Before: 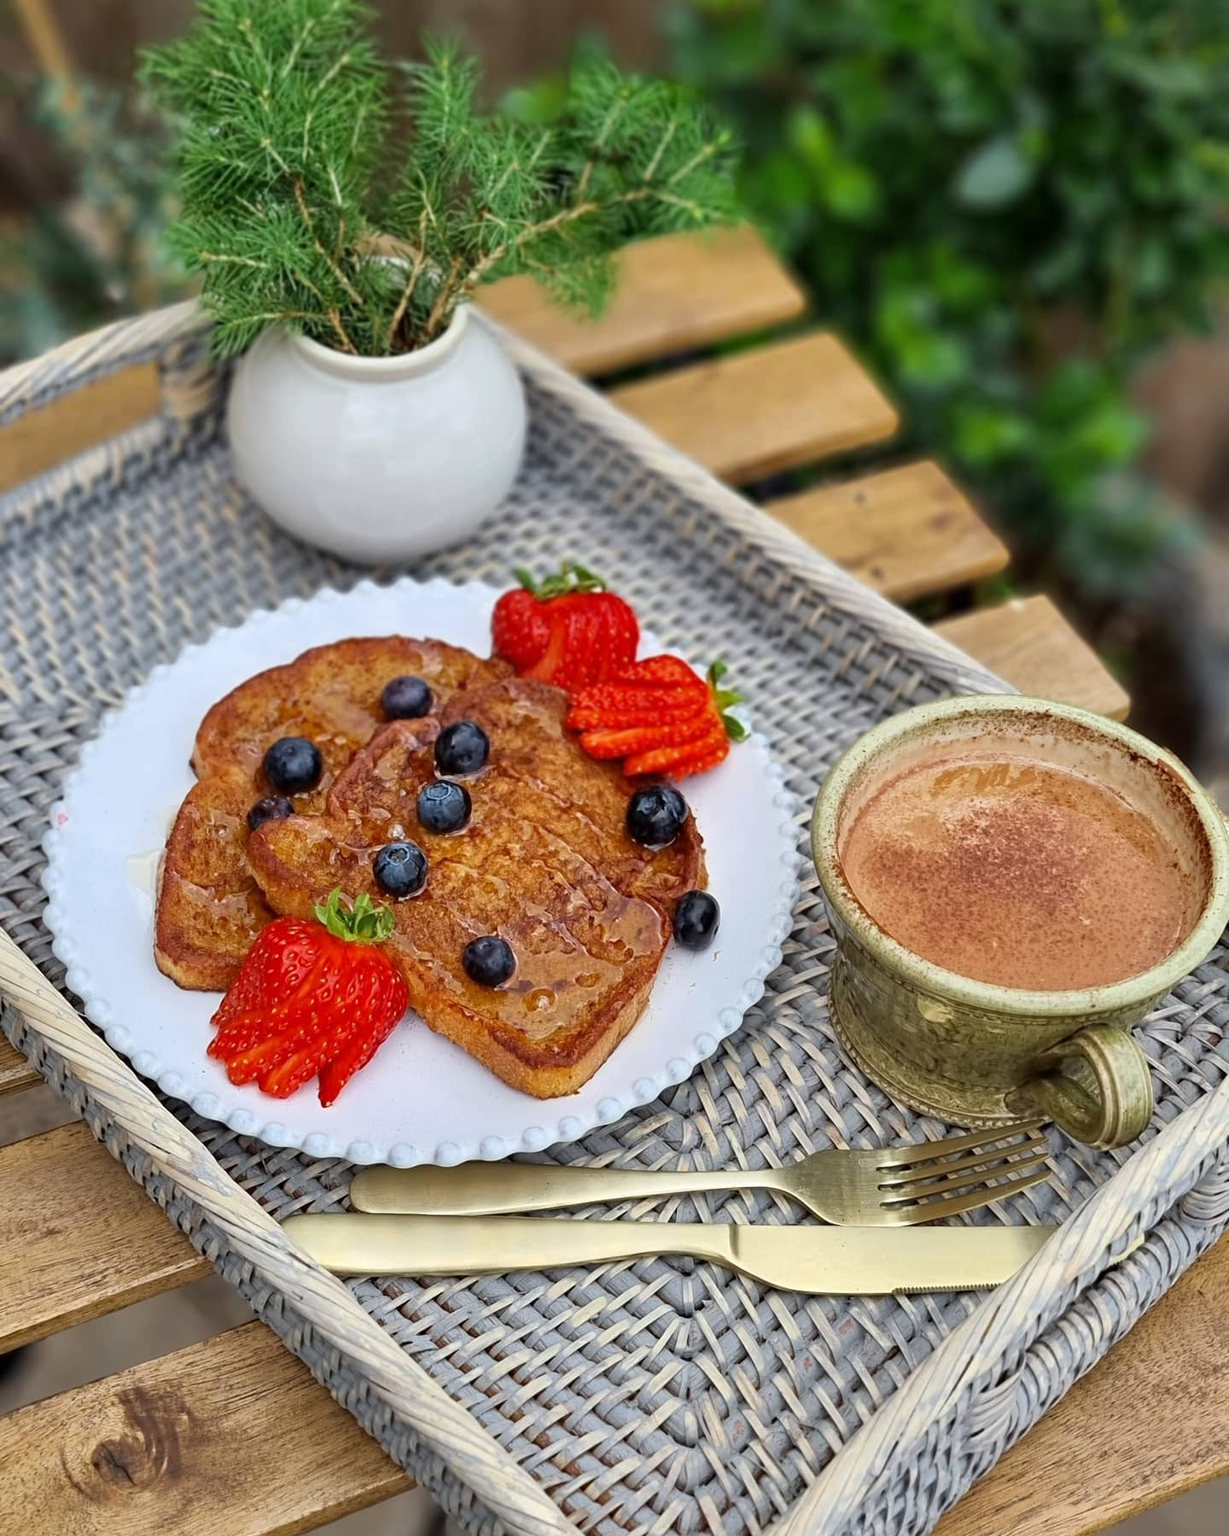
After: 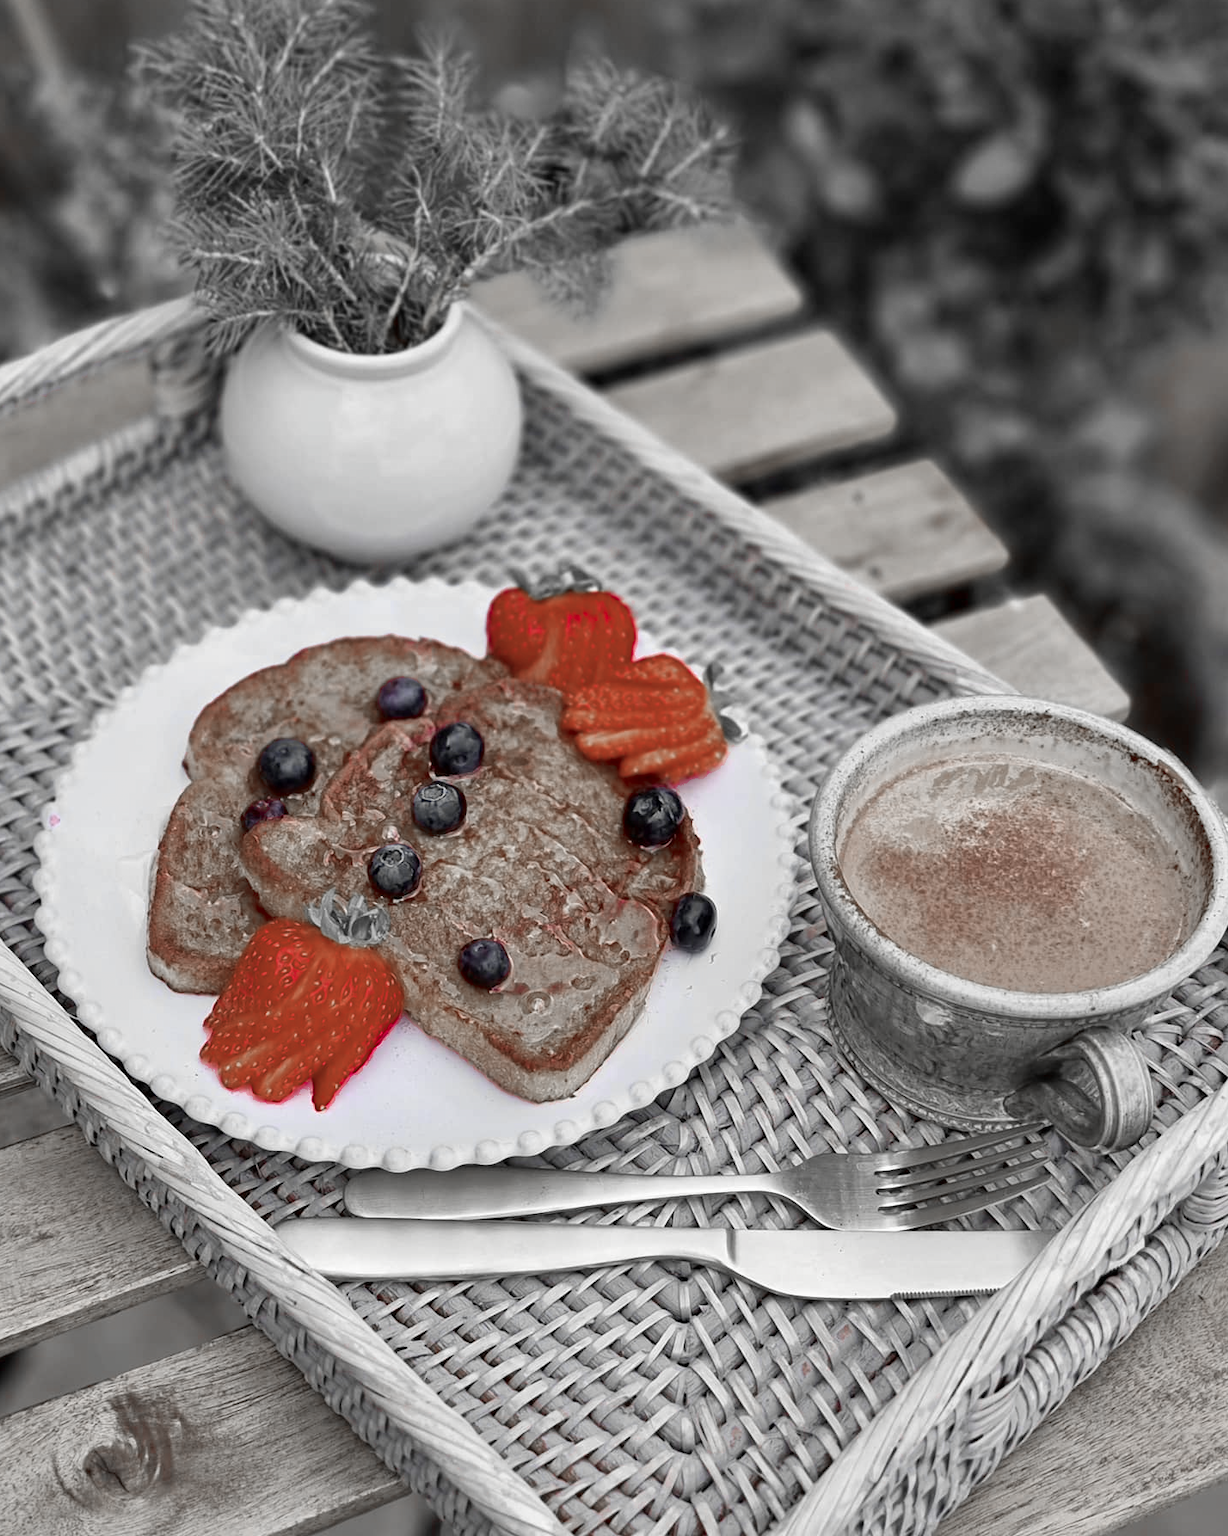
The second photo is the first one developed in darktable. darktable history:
color zones: curves: ch0 [(0, 0.278) (0.143, 0.5) (0.286, 0.5) (0.429, 0.5) (0.571, 0.5) (0.714, 0.5) (0.857, 0.5) (1, 0.5)]; ch1 [(0, 1) (0.143, 0.165) (0.286, 0) (0.429, 0) (0.571, 0) (0.714, 0) (0.857, 0.5) (1, 0.5)]; ch2 [(0, 0.508) (0.143, 0.5) (0.286, 0.5) (0.429, 0.5) (0.571, 0.5) (0.714, 0.5) (0.857, 0.5) (1, 0.5)]
crop and rotate: left 0.745%, top 0.352%, bottom 0.388%
